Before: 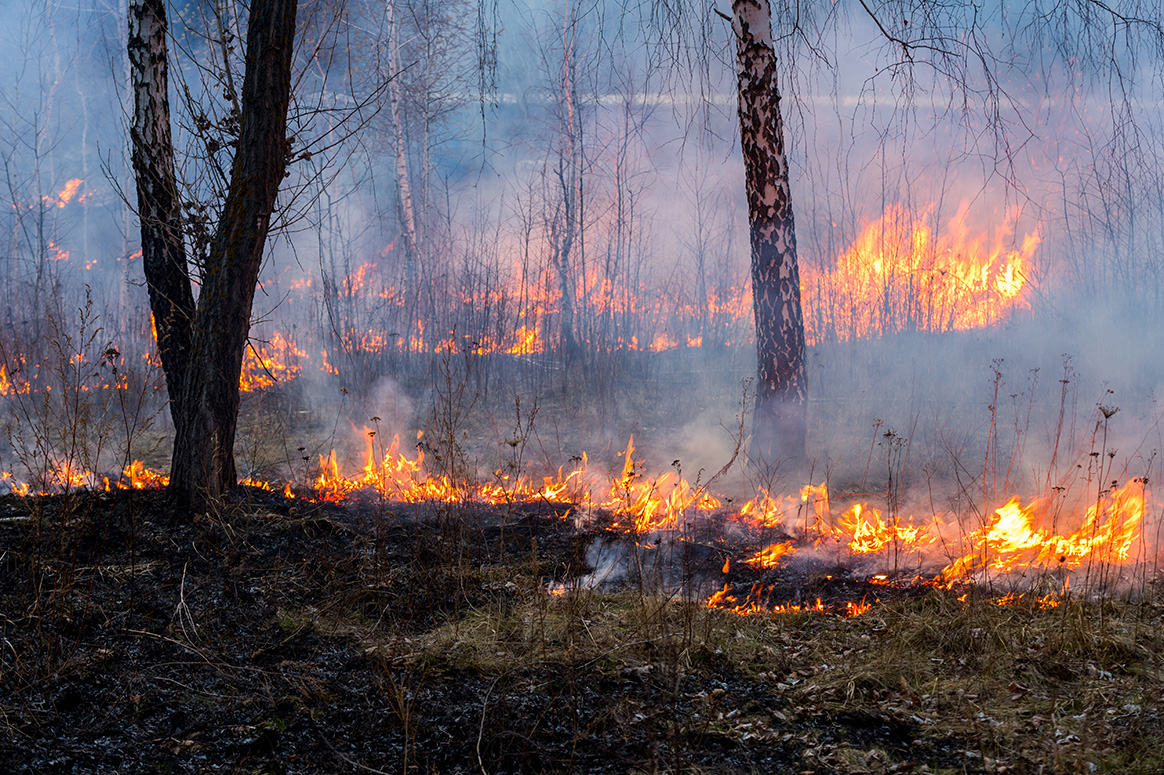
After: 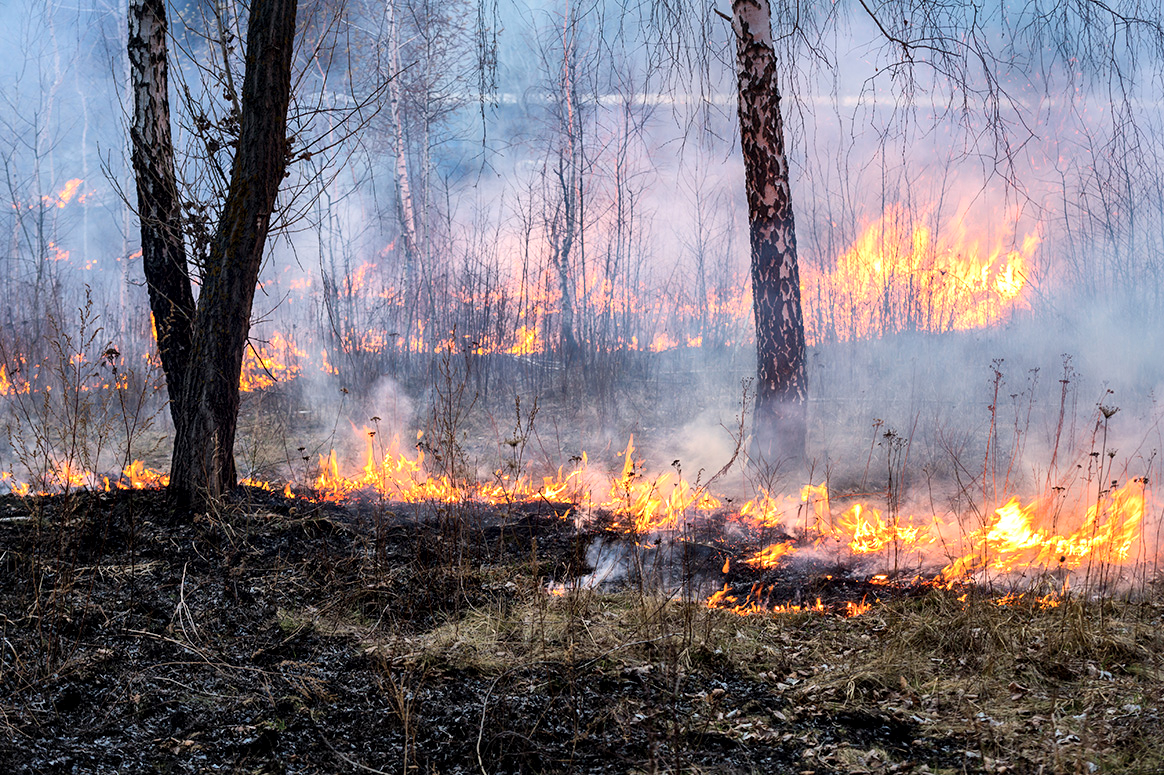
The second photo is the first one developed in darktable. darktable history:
contrast brightness saturation: contrast 0.144, brightness 0.208
local contrast: mode bilateral grid, contrast 99, coarseness 100, detail 165%, midtone range 0.2
shadows and highlights: shadows 29.64, highlights -30.39, low approximation 0.01, soften with gaussian
